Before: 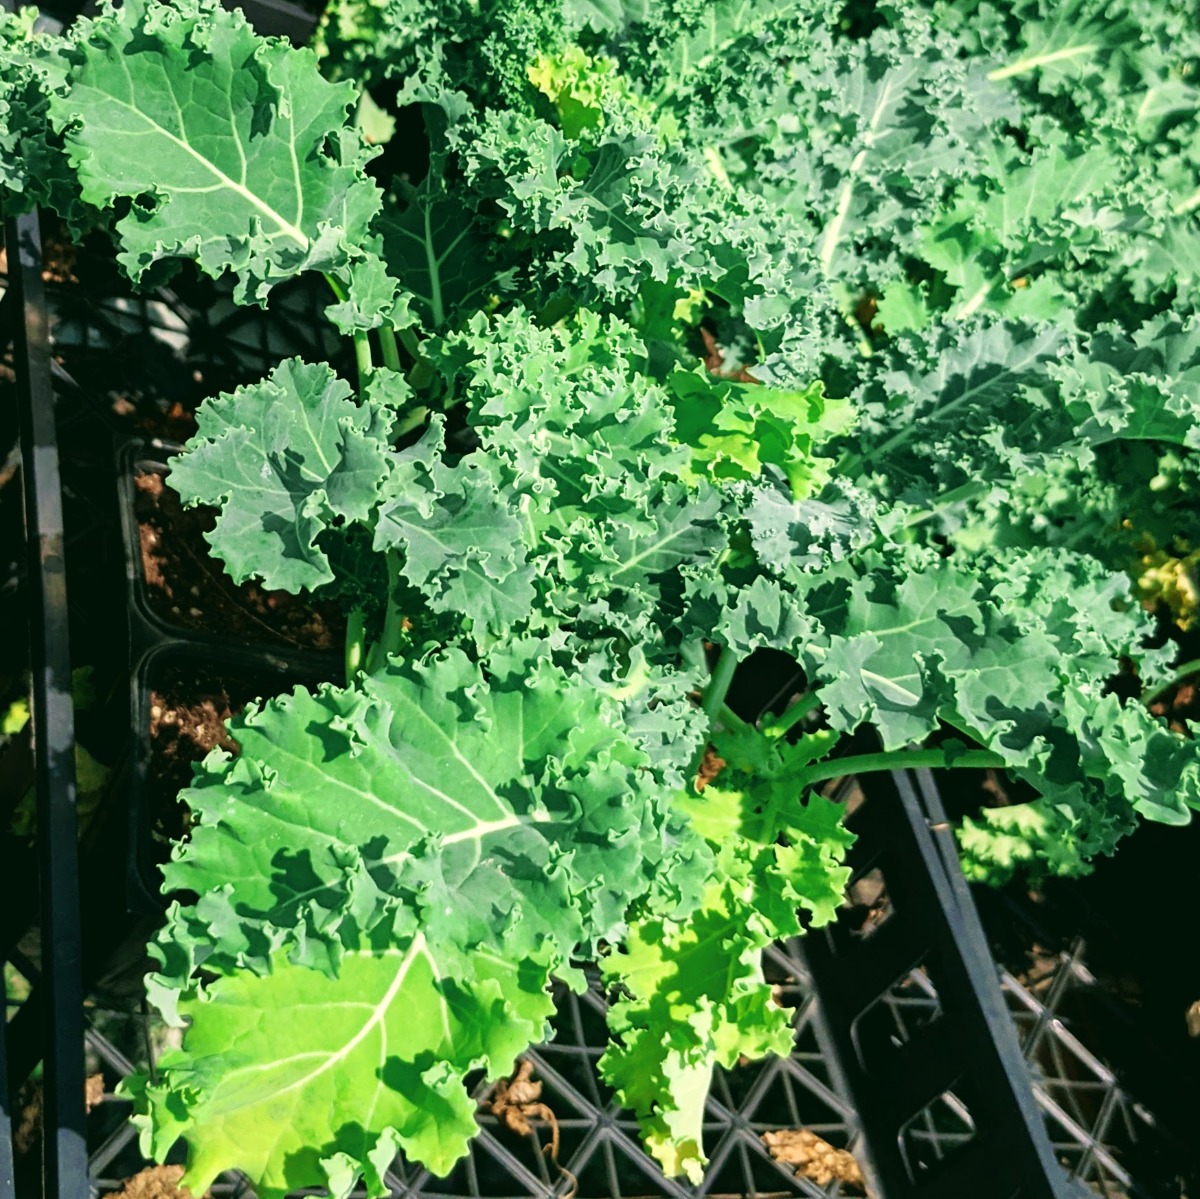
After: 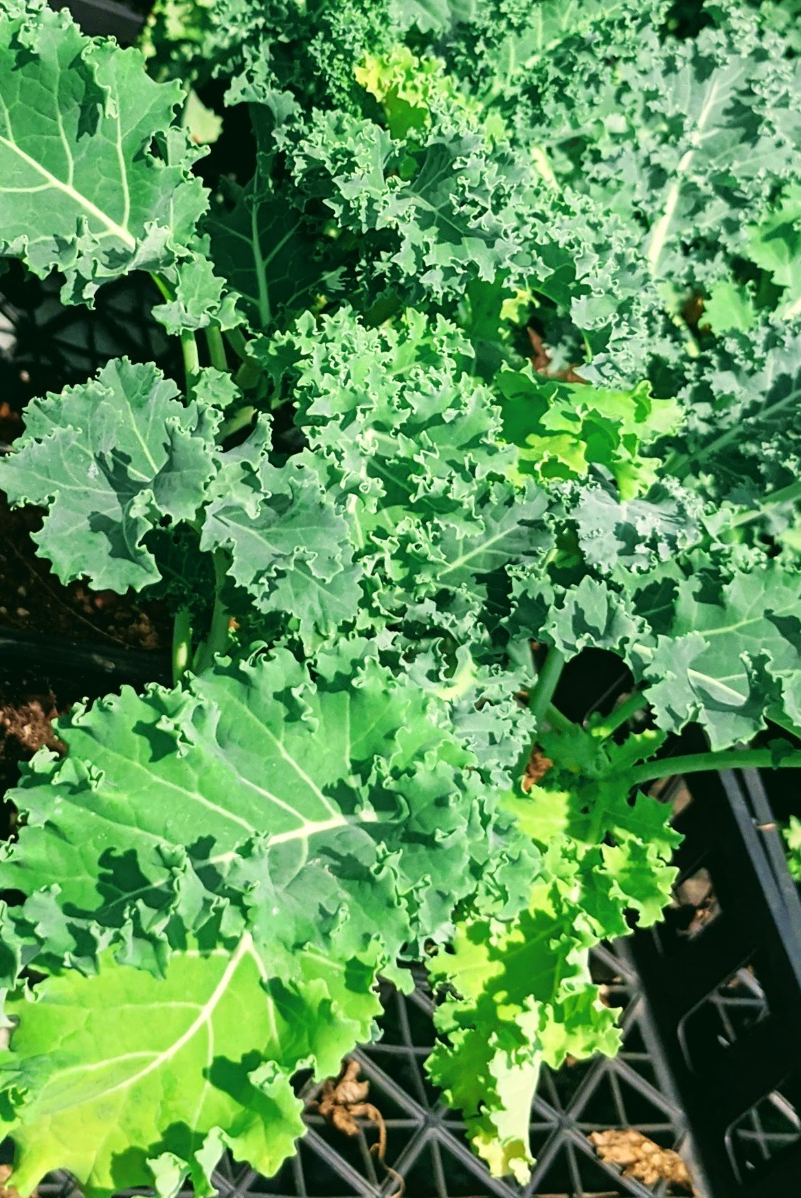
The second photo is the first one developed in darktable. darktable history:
crop and rotate: left 14.46%, right 18.788%
